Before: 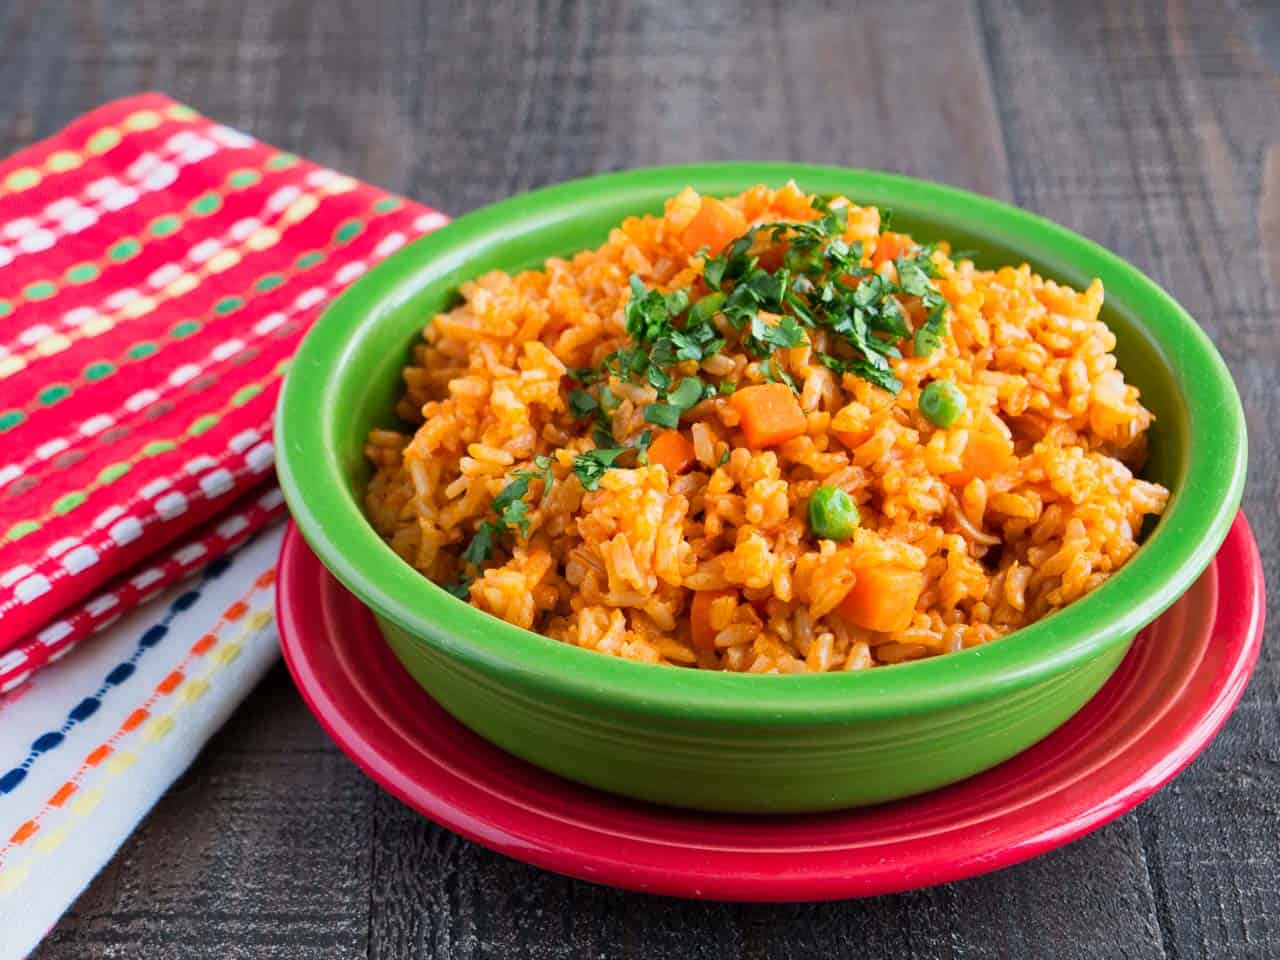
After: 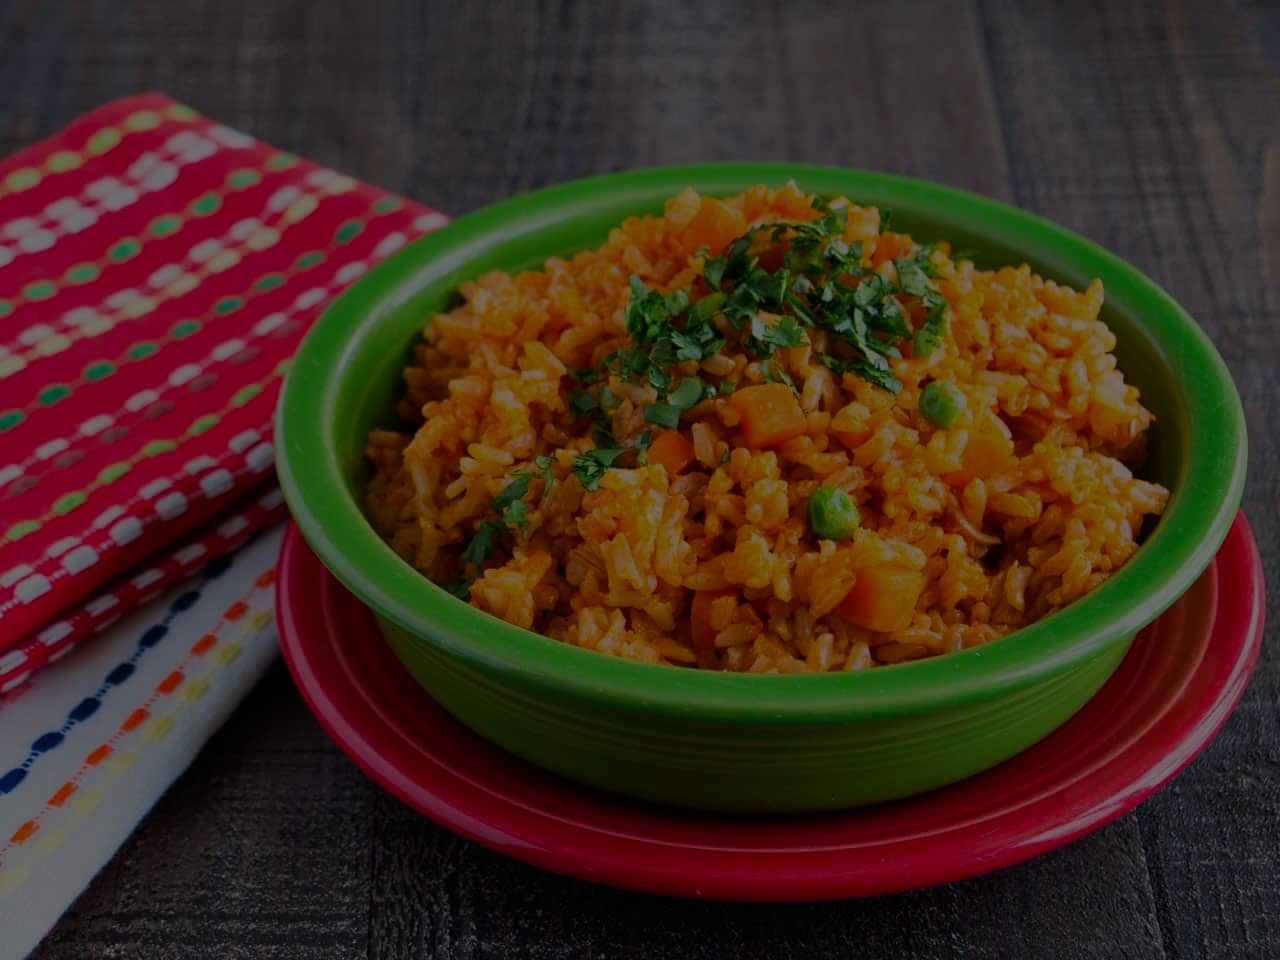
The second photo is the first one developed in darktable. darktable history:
color correction: highlights a* 0.816, highlights b* 2.78, saturation 1.1
exposure: exposure -2.446 EV, compensate highlight preservation false
